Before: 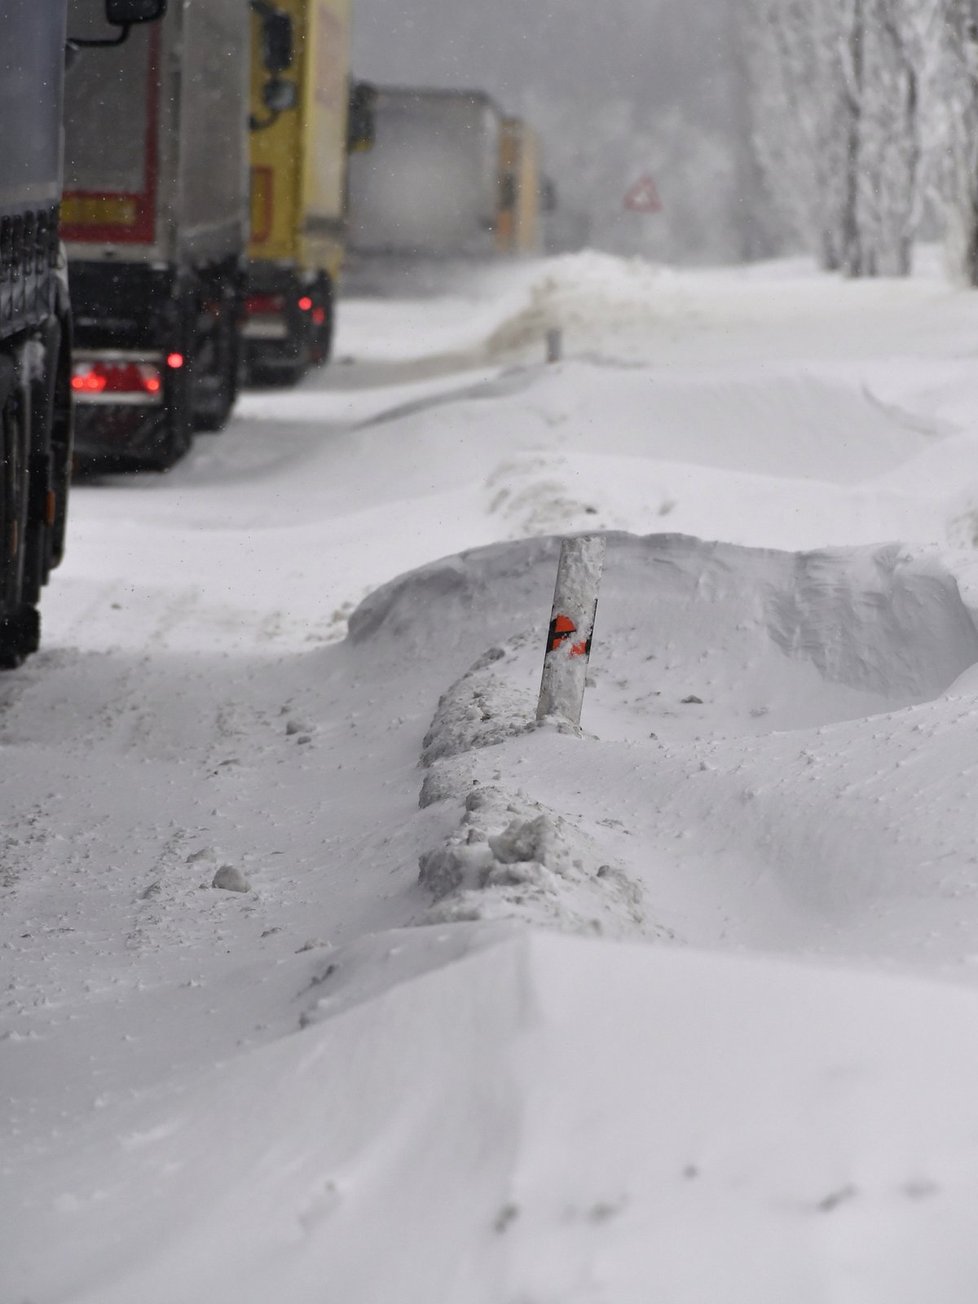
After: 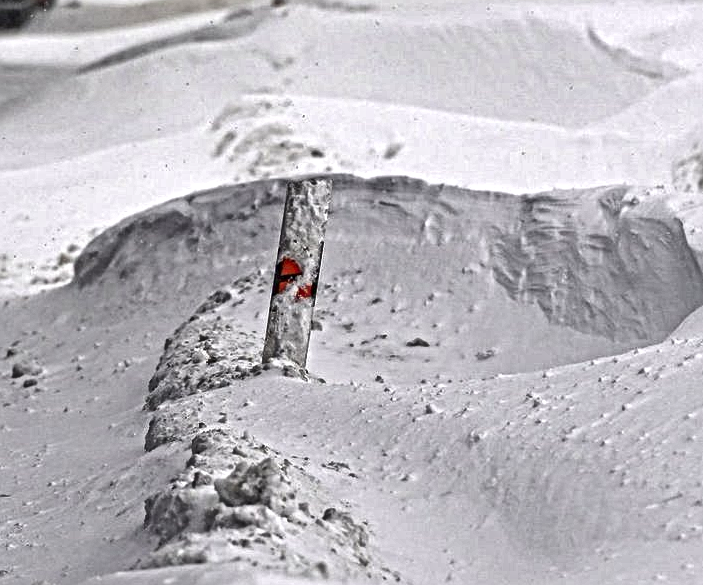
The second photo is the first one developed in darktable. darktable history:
local contrast: mode bilateral grid, contrast 19, coarseness 4, detail 298%, midtone range 0.2
crop and rotate: left 28.095%, top 27.455%, bottom 27.647%
shadows and highlights: low approximation 0.01, soften with gaussian
exposure: black level correction 0, exposure 0.5 EV, compensate highlight preservation false
